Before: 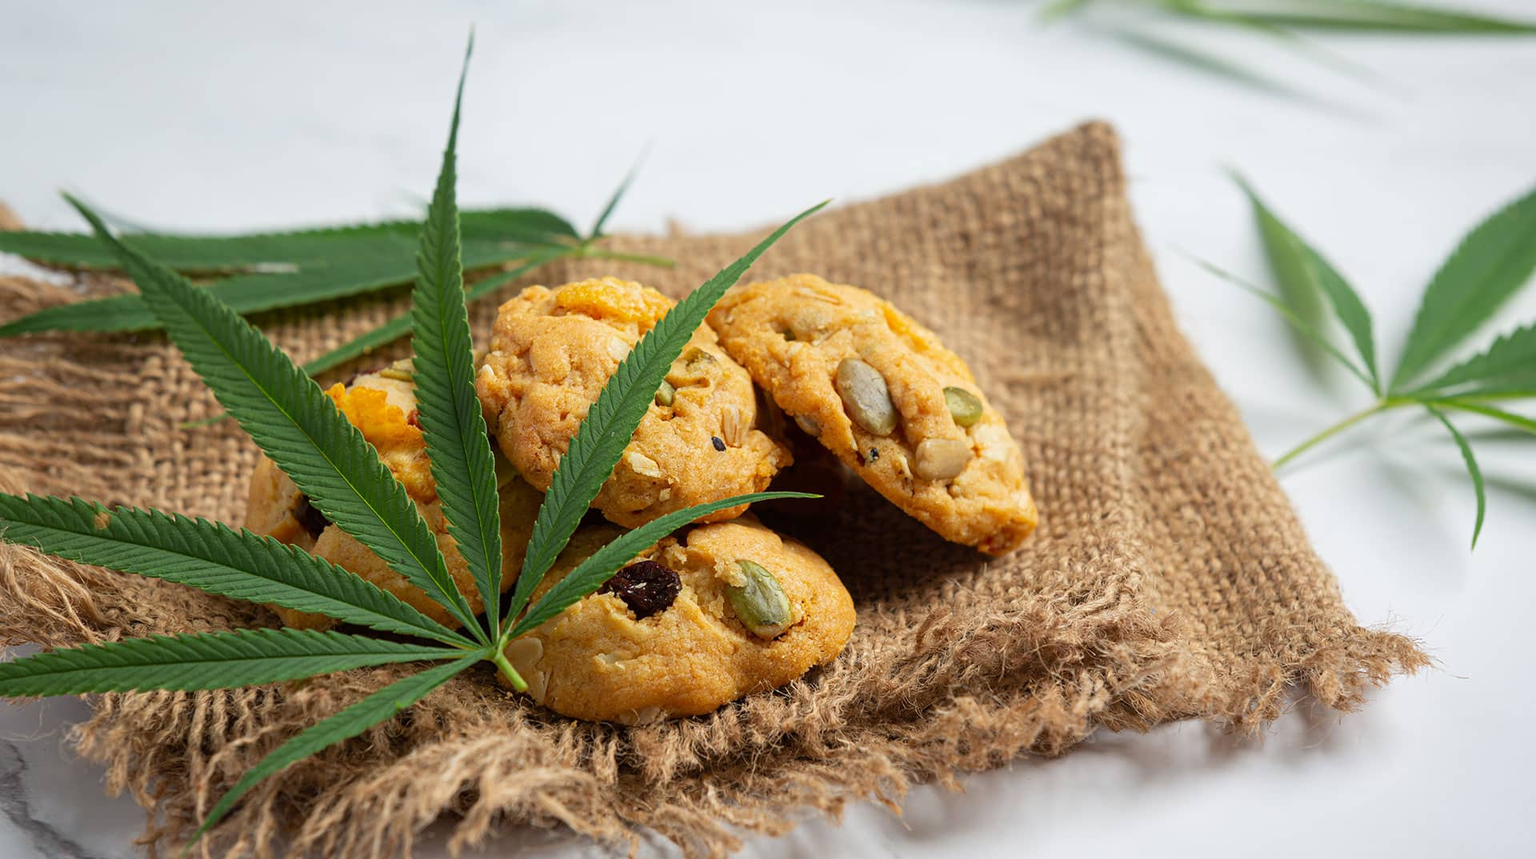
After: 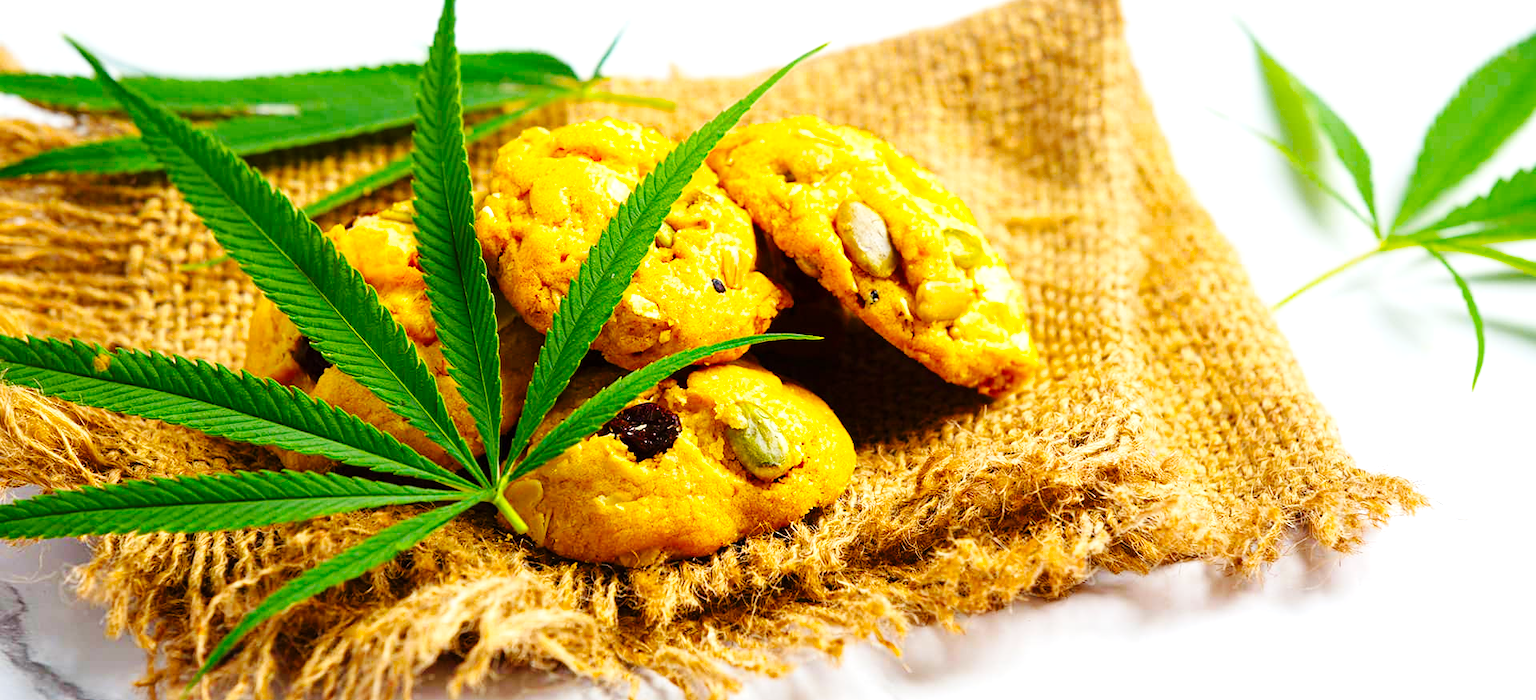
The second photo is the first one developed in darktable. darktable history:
color balance rgb: linear chroma grading › global chroma 20%, perceptual saturation grading › global saturation 25%, perceptual brilliance grading › global brilliance 20%, global vibrance 20%
crop and rotate: top 18.507%
base curve: curves: ch0 [(0, 0) (0.036, 0.025) (0.121, 0.166) (0.206, 0.329) (0.605, 0.79) (1, 1)], preserve colors none
